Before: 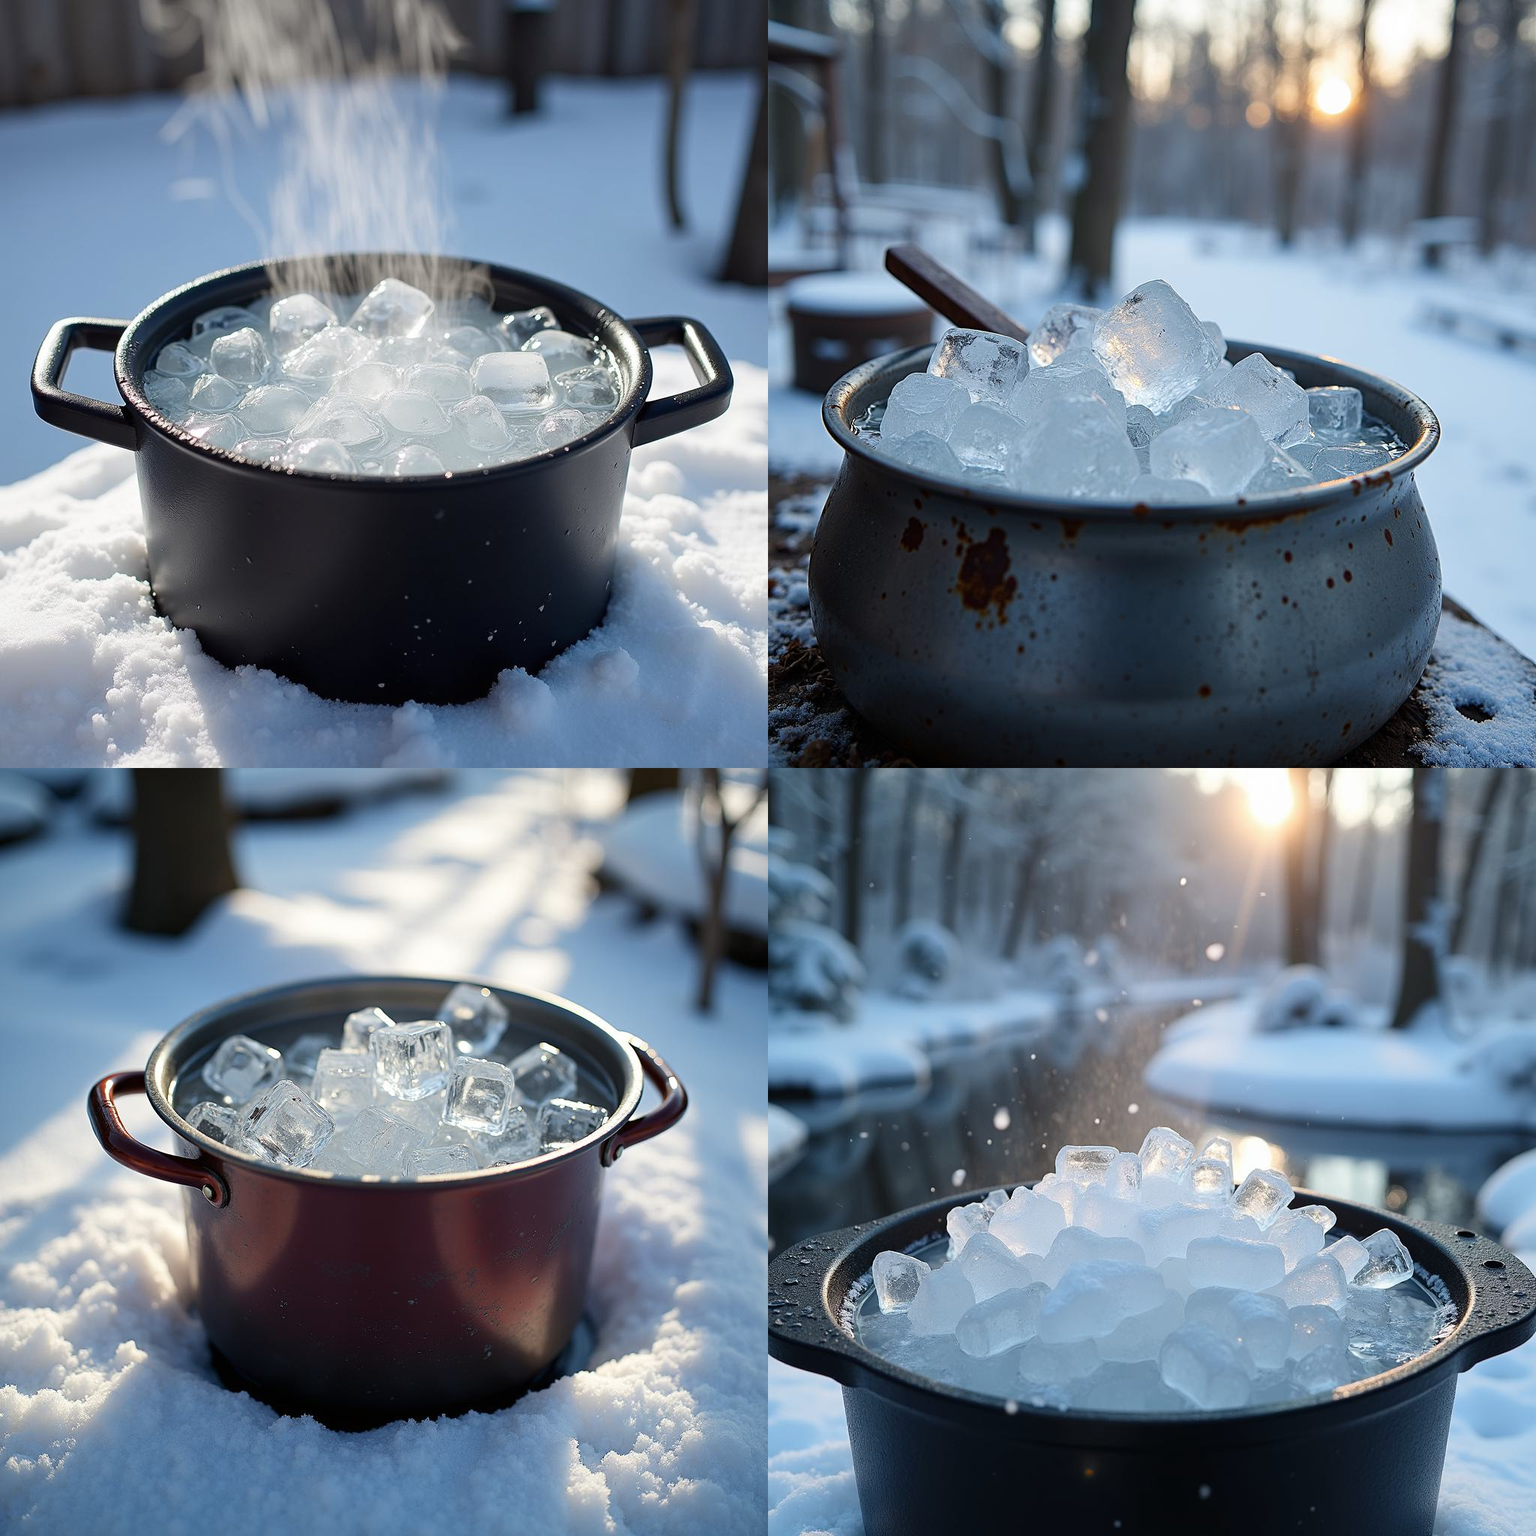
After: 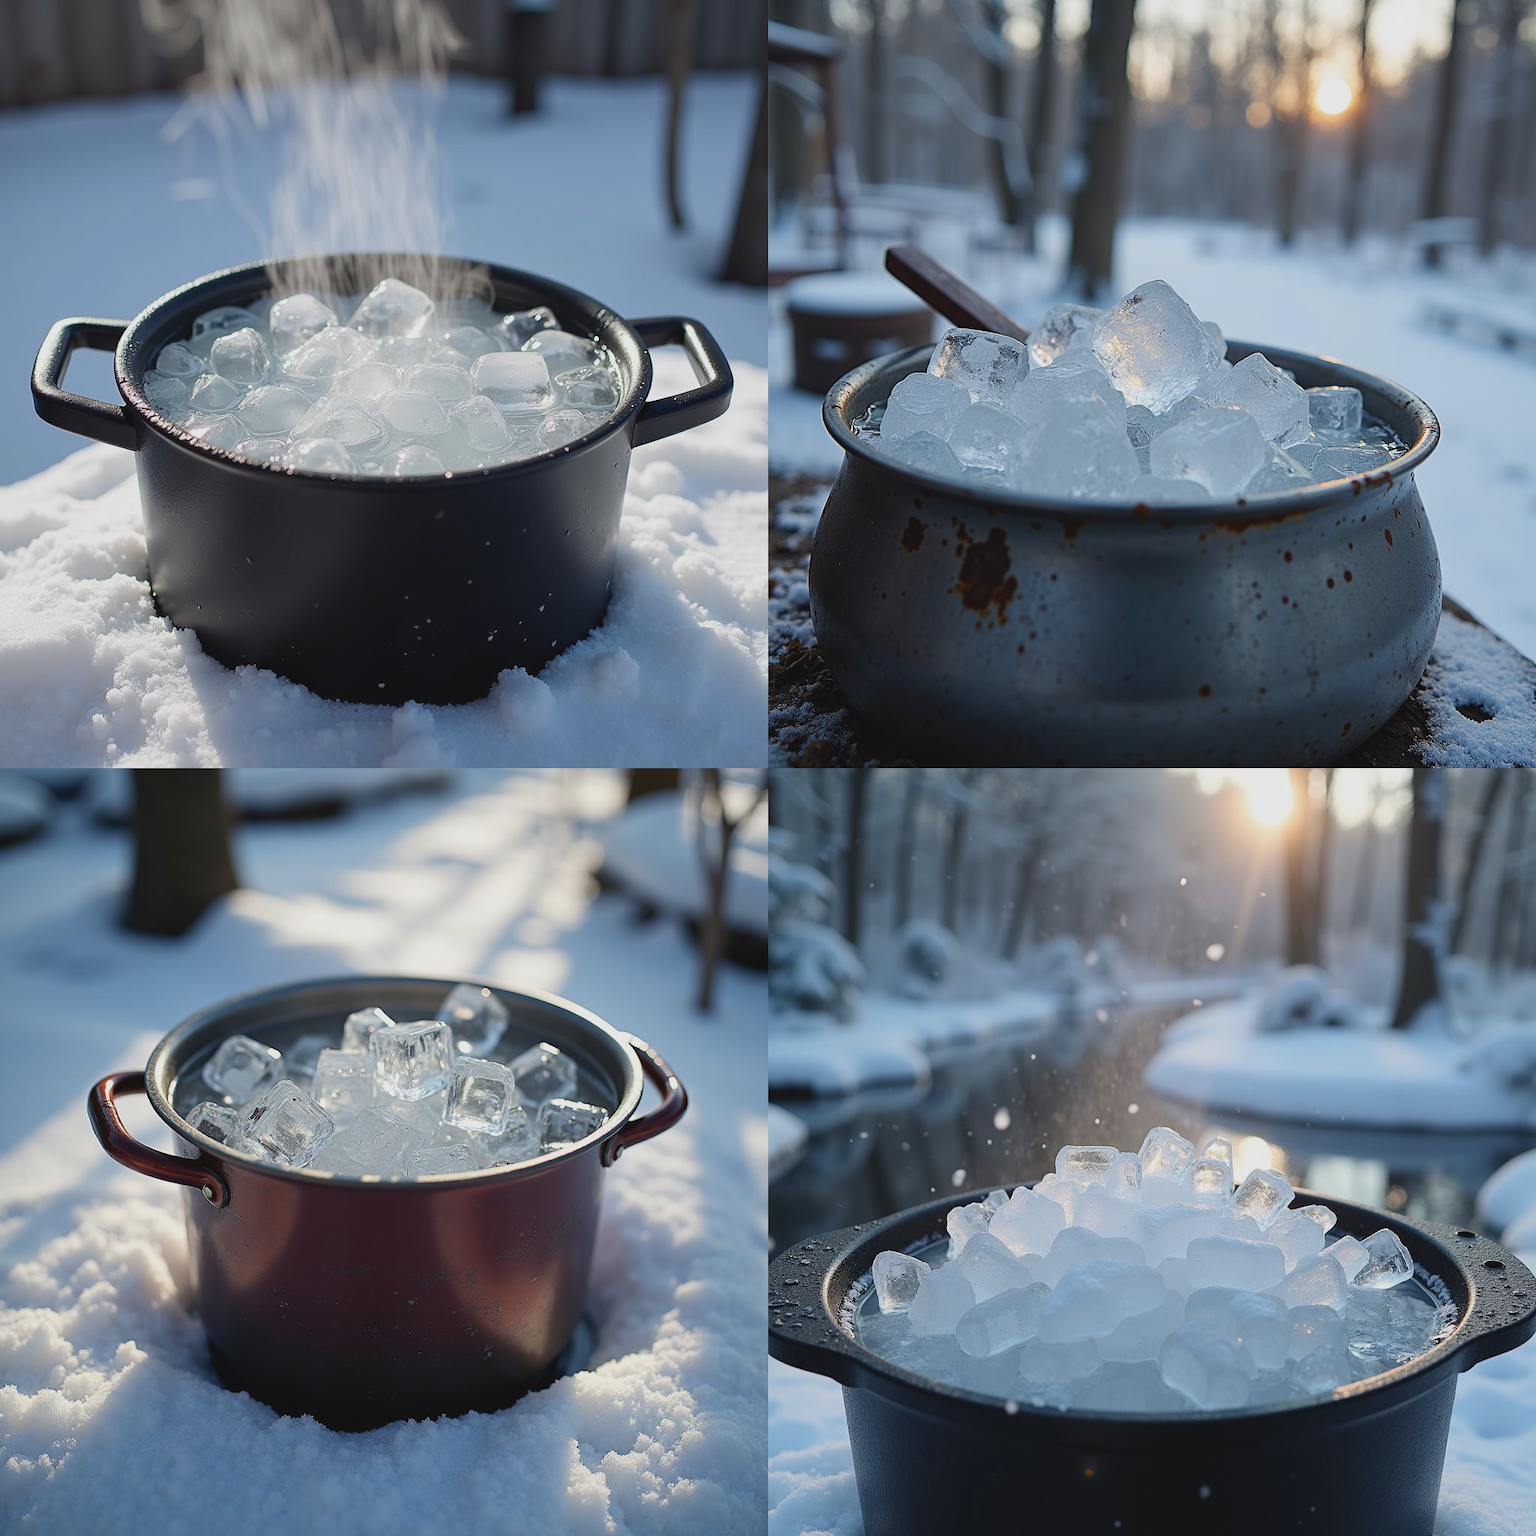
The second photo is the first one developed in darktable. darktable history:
contrast brightness saturation: contrast -0.097, saturation -0.086
exposure: exposure -0.144 EV, compensate exposure bias true, compensate highlight preservation false
